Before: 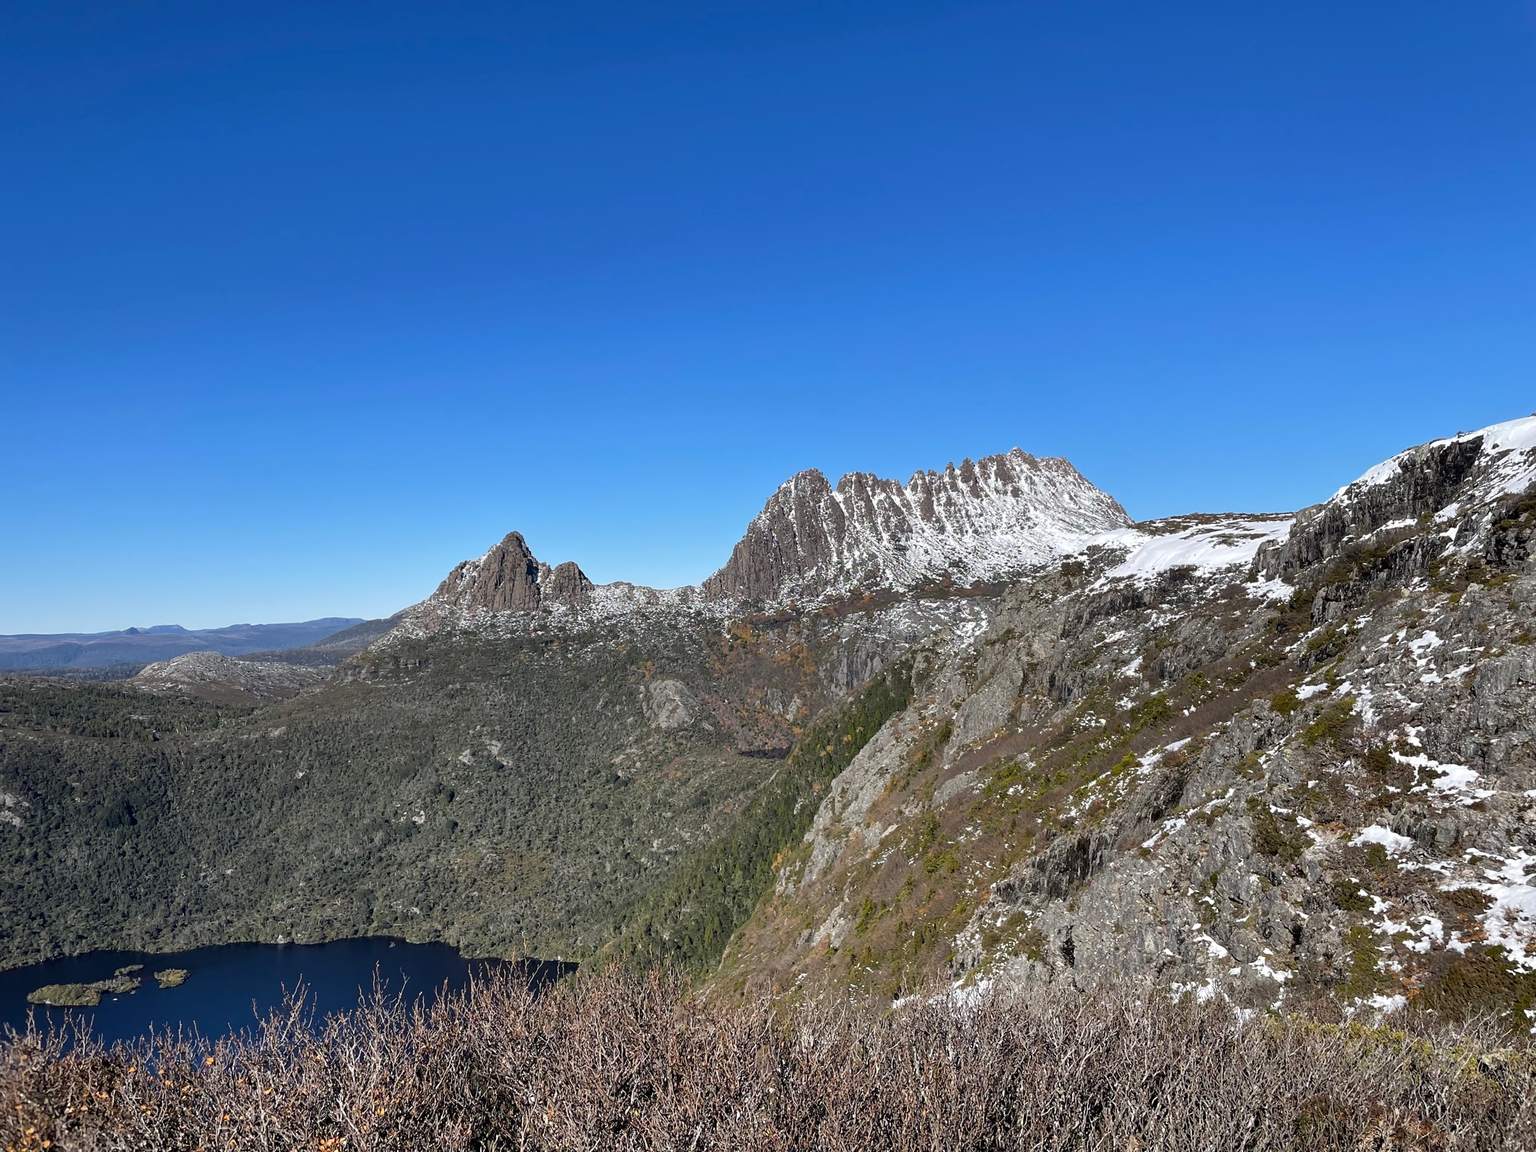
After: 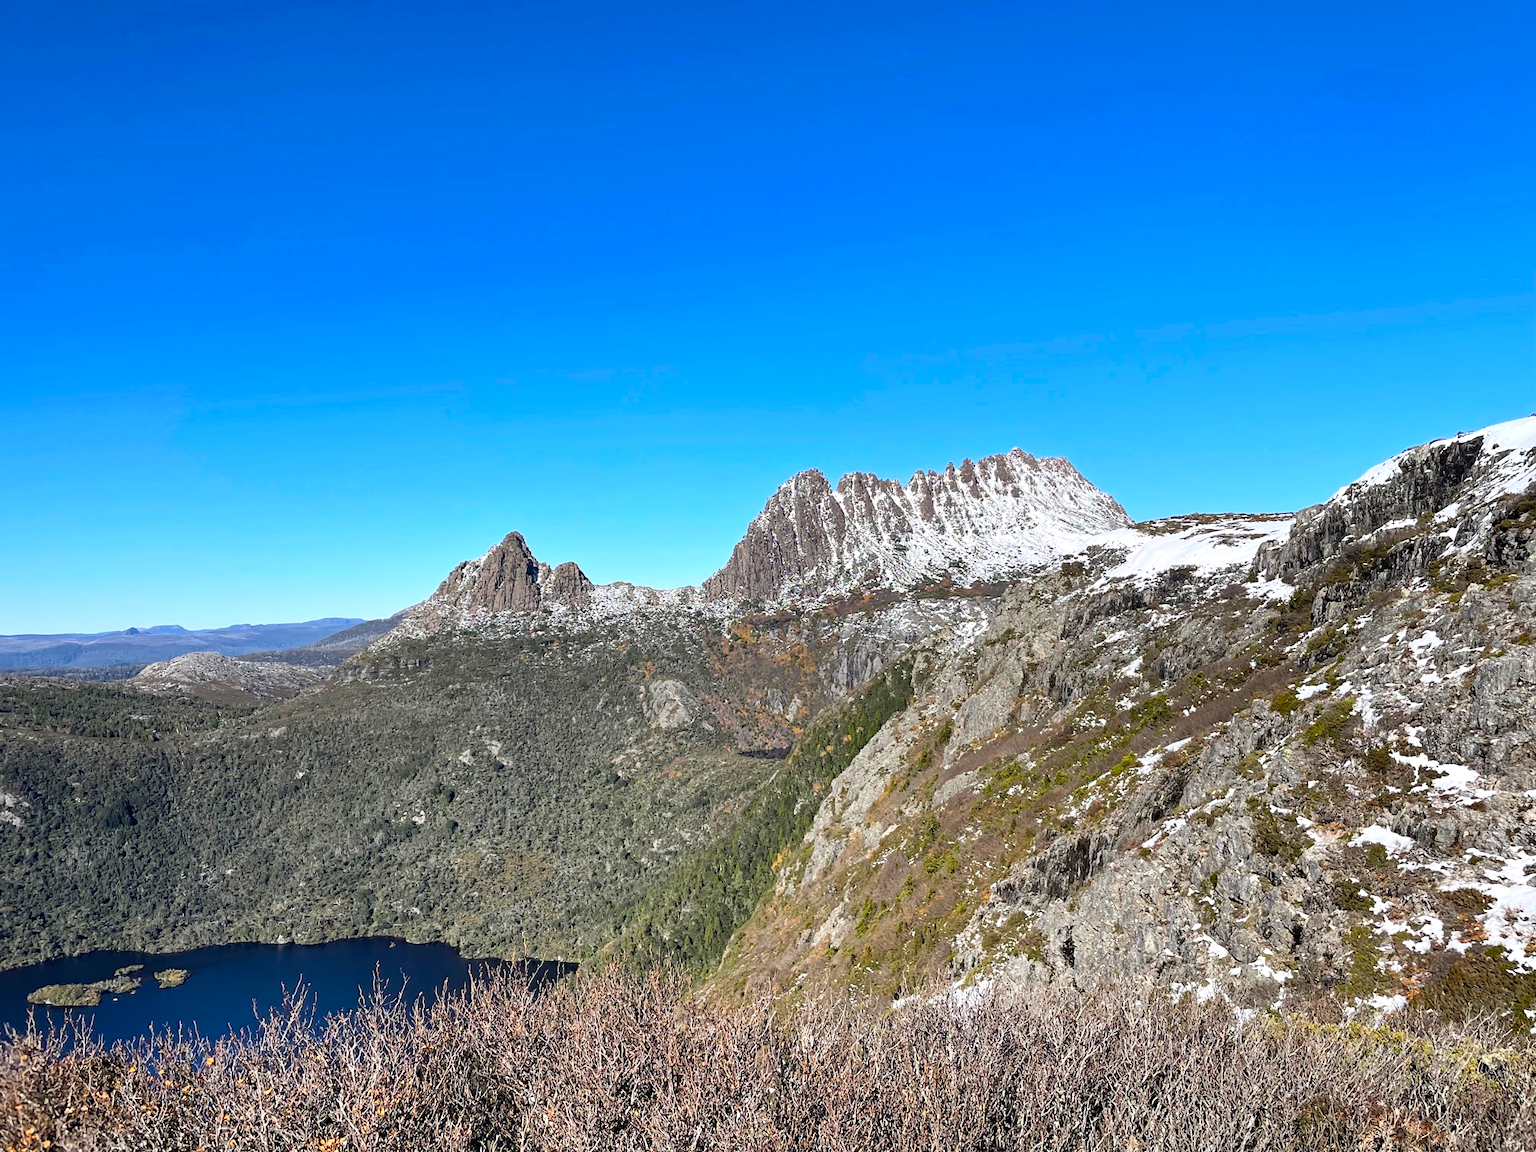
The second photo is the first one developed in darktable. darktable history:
exposure: exposure 0.2 EV, compensate highlight preservation false
haze removal: adaptive false
contrast brightness saturation: contrast 0.2, brightness 0.16, saturation 0.22
